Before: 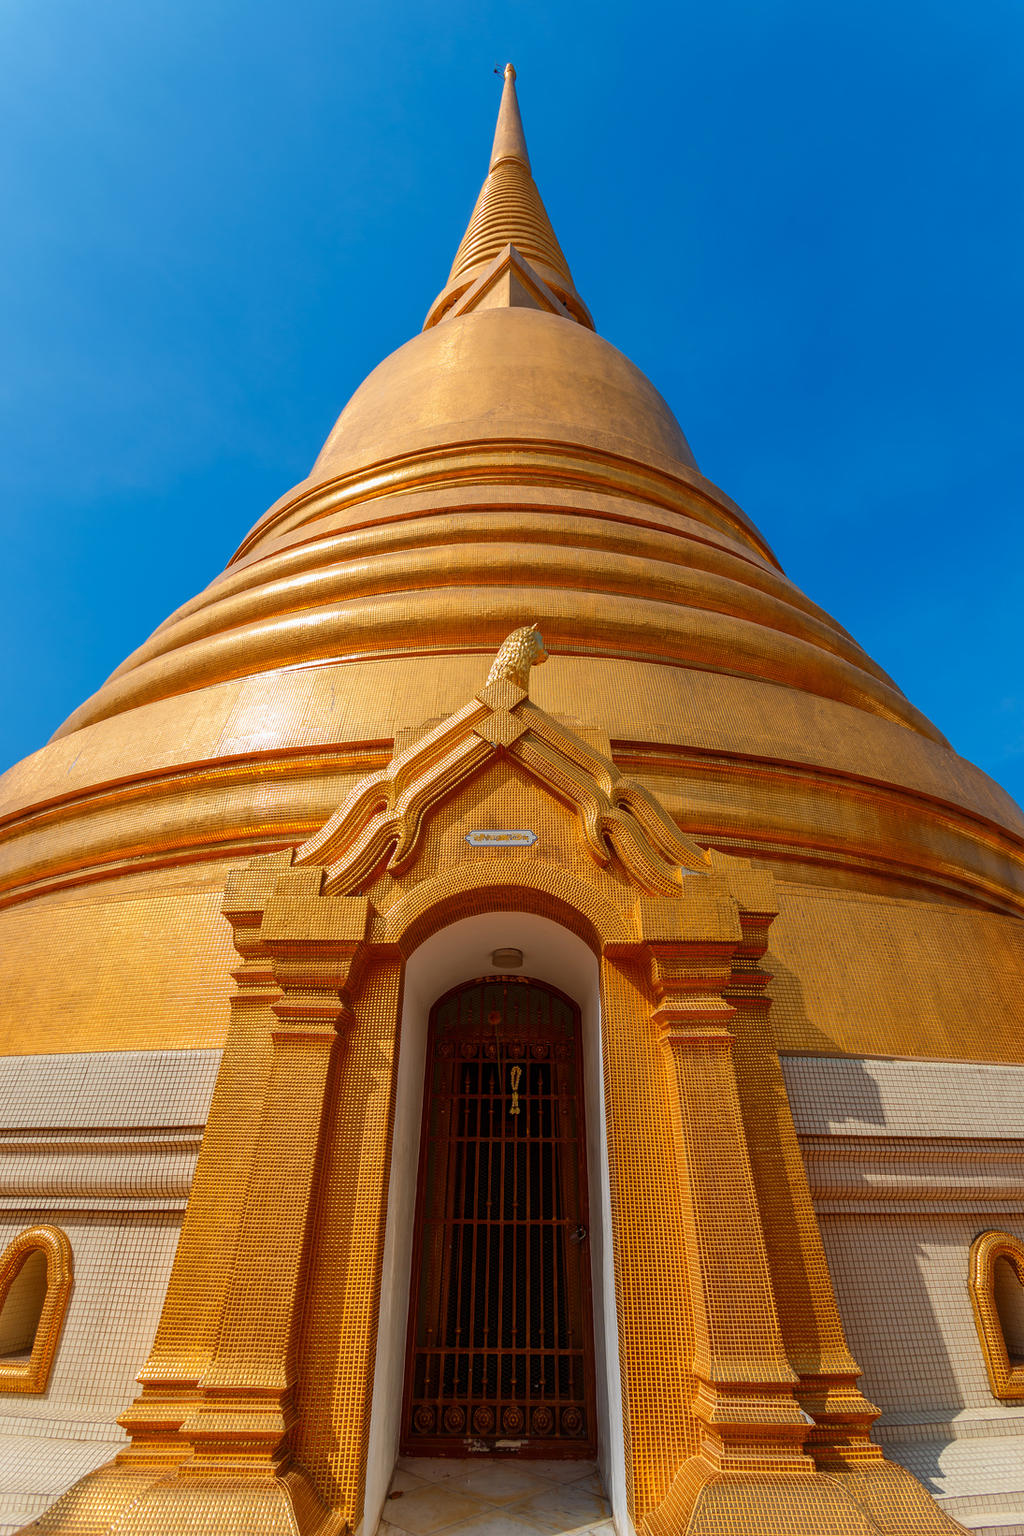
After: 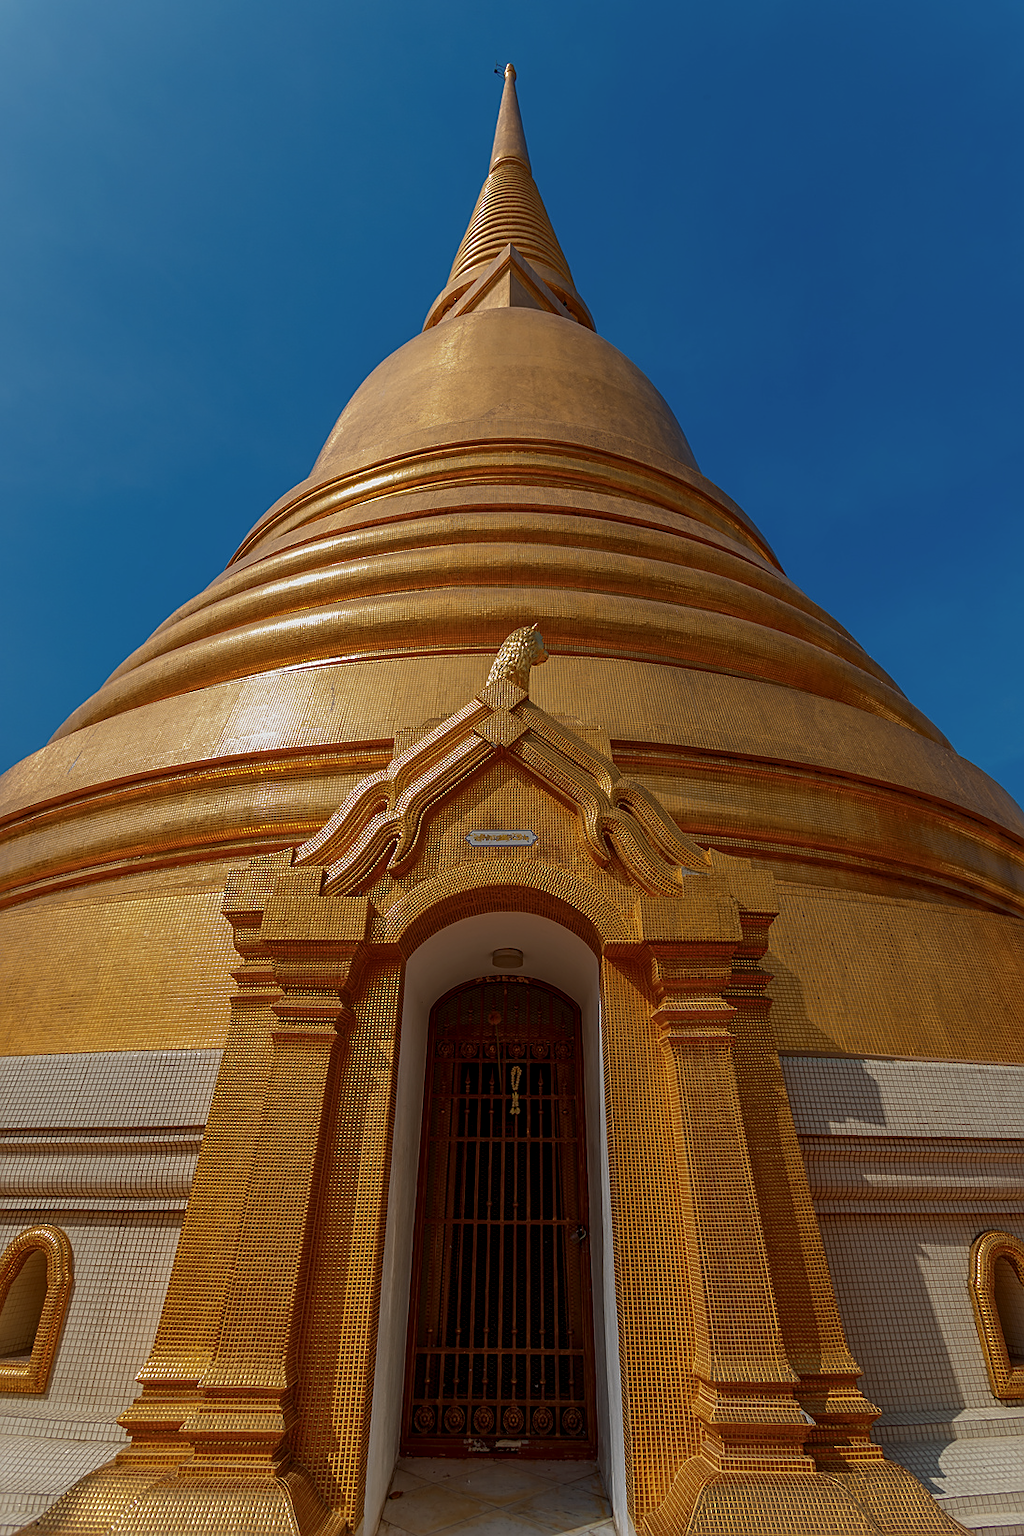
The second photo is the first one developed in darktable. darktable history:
sharpen: on, module defaults
tone curve: curves: ch0 [(0, 0) (0.91, 0.76) (0.997, 0.913)], color space Lab, linked channels, preserve colors none
local contrast: highlights 100%, shadows 100%, detail 120%, midtone range 0.2
